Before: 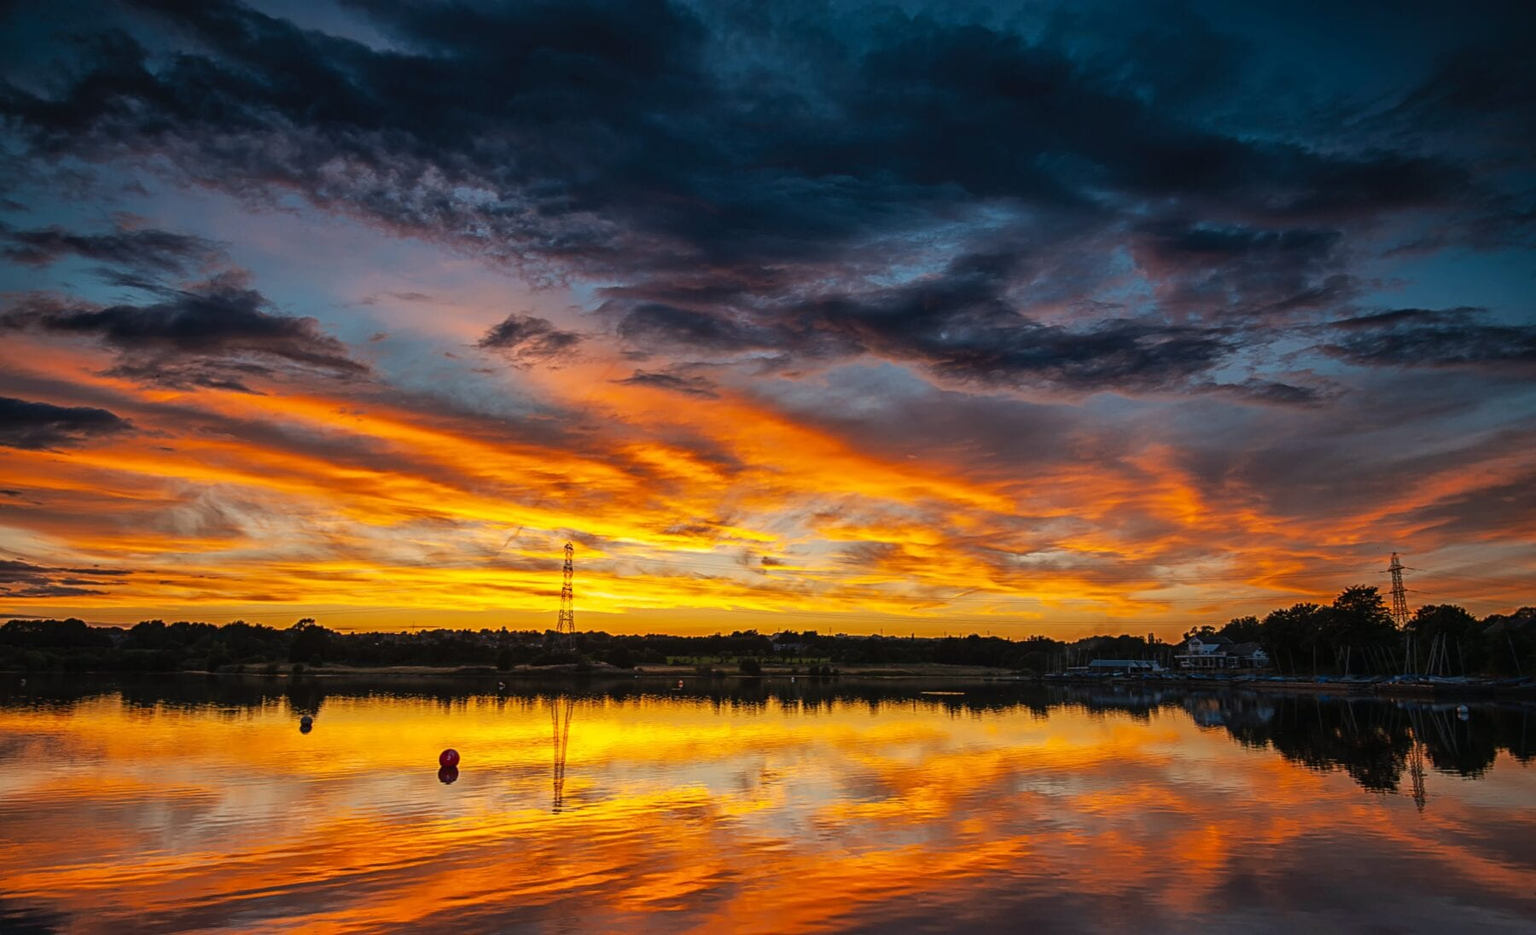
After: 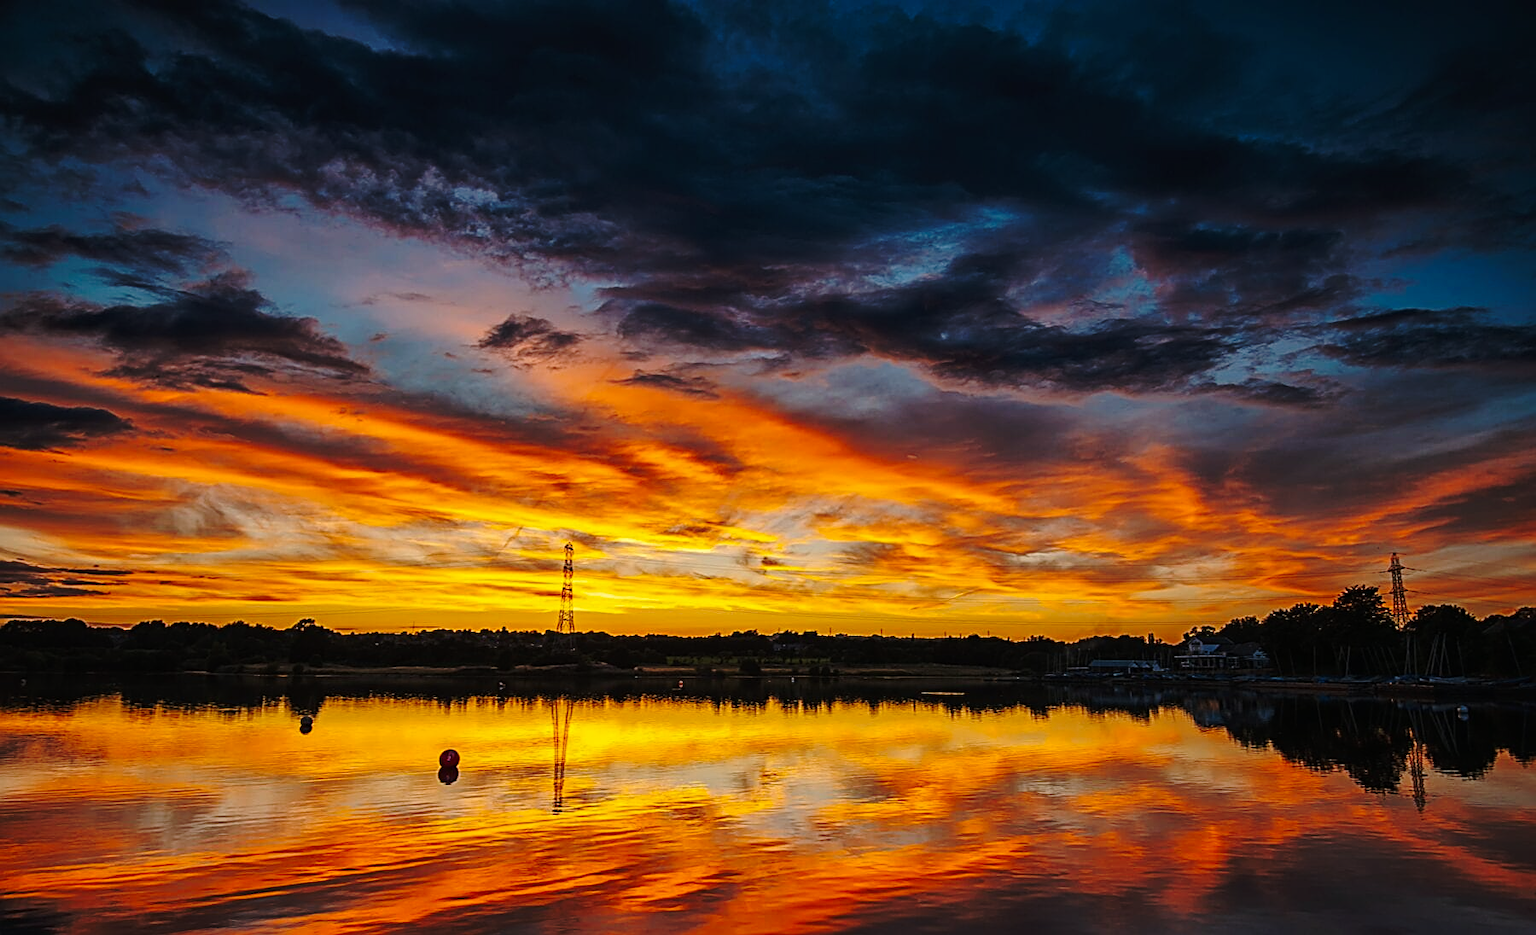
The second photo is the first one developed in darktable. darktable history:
sharpen: on, module defaults
base curve: curves: ch0 [(0, 0) (0.073, 0.04) (0.157, 0.139) (0.492, 0.492) (0.758, 0.758) (1, 1)], preserve colors none
